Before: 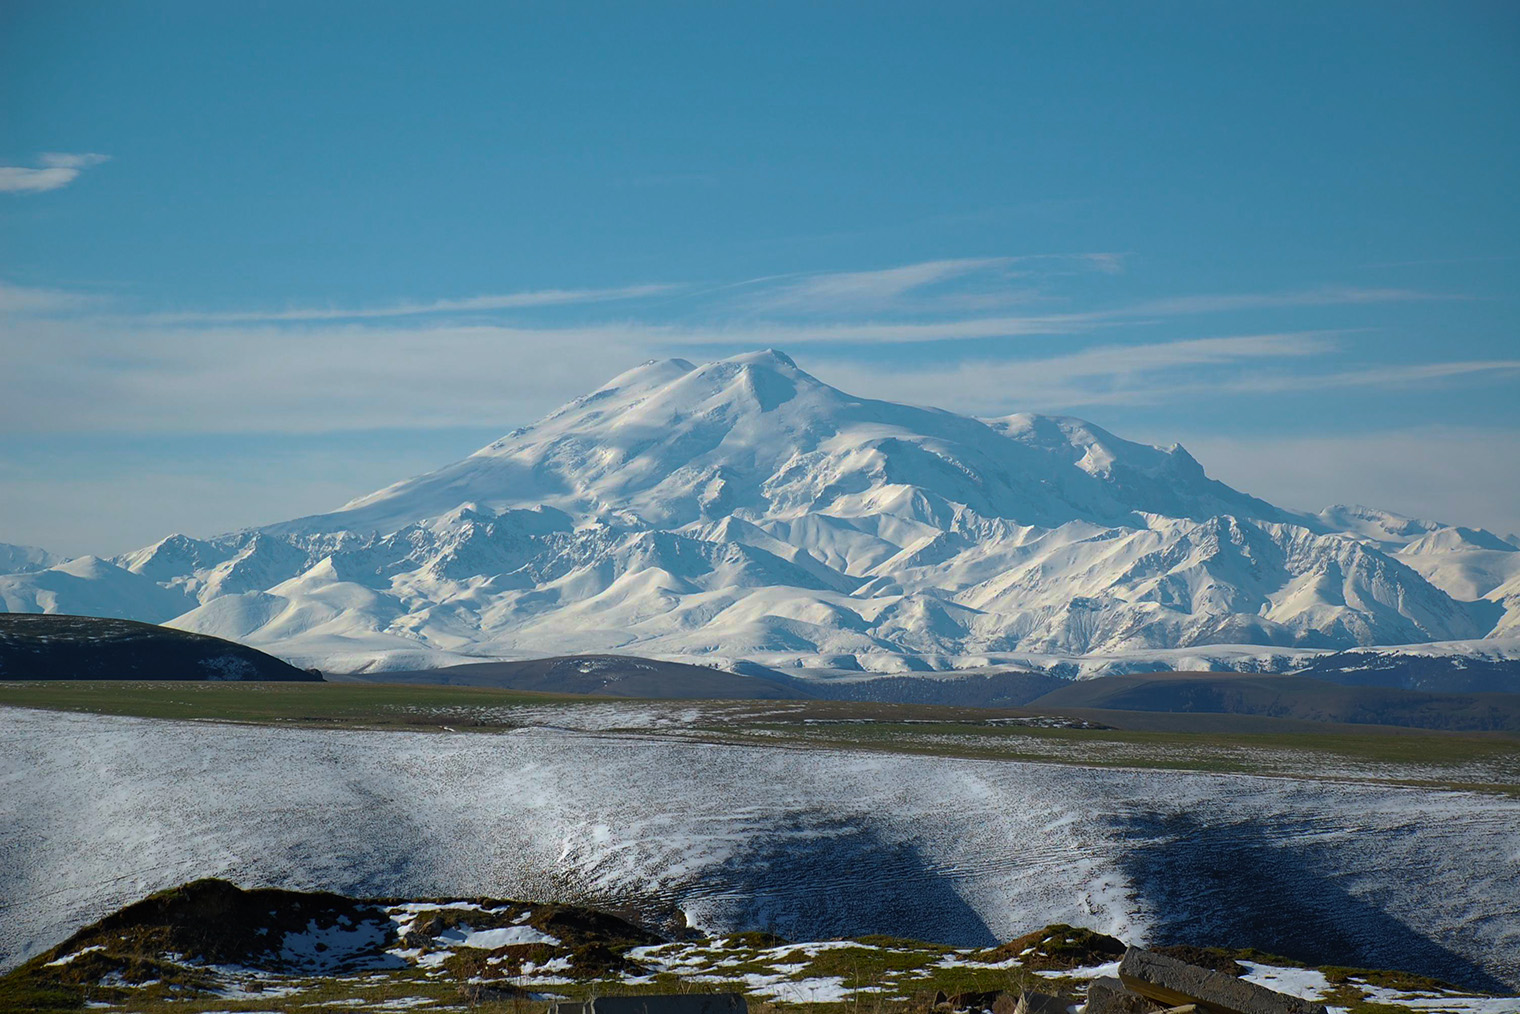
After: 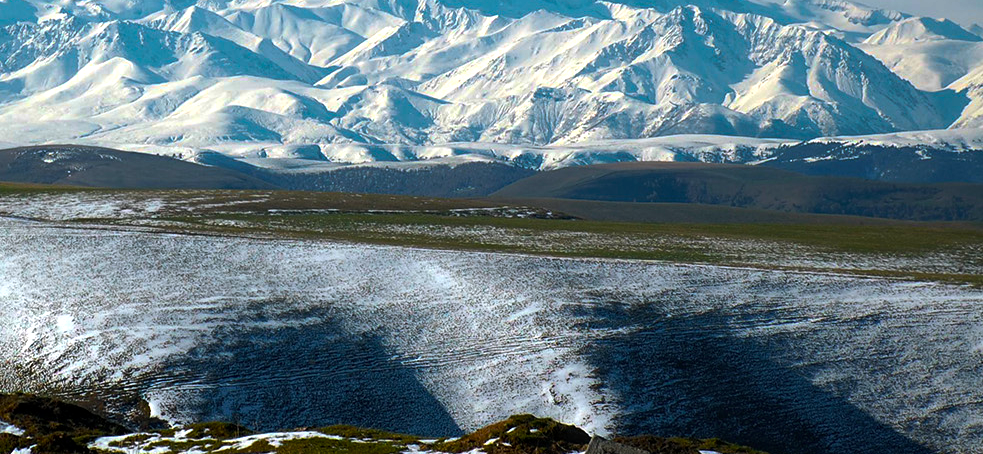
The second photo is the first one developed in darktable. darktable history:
crop and rotate: left 35.3%, top 50.352%, bottom 4.848%
color balance rgb: shadows lift › chroma 3.993%, shadows lift › hue 90.65°, perceptual saturation grading › global saturation 25.167%, perceptual brilliance grading › global brilliance -4.267%, perceptual brilliance grading › highlights 23.743%, perceptual brilliance grading › mid-tones 7.456%, perceptual brilliance grading › shadows -4.959%, global vibrance 9.428%
local contrast: highlights 106%, shadows 100%, detail 119%, midtone range 0.2
